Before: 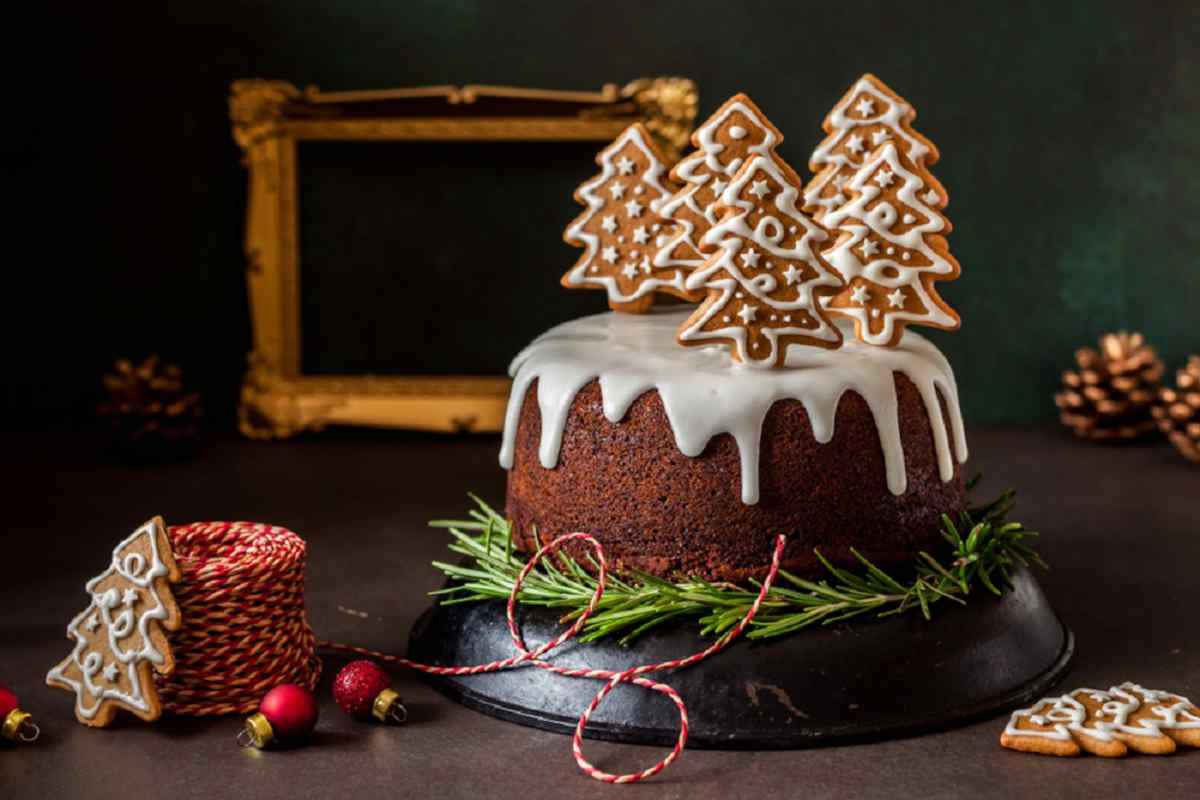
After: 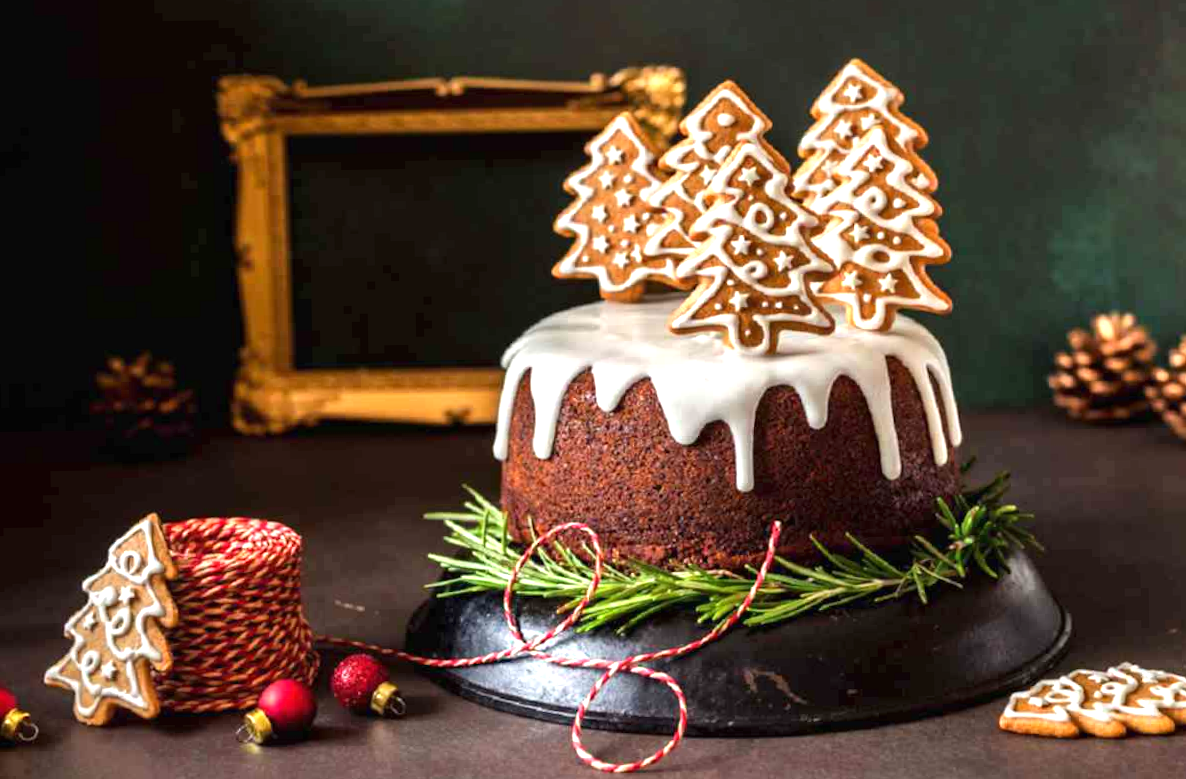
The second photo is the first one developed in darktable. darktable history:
exposure: black level correction 0, exposure 1 EV, compensate exposure bias true, compensate highlight preservation false
rotate and perspective: rotation -1°, crop left 0.011, crop right 0.989, crop top 0.025, crop bottom 0.975
